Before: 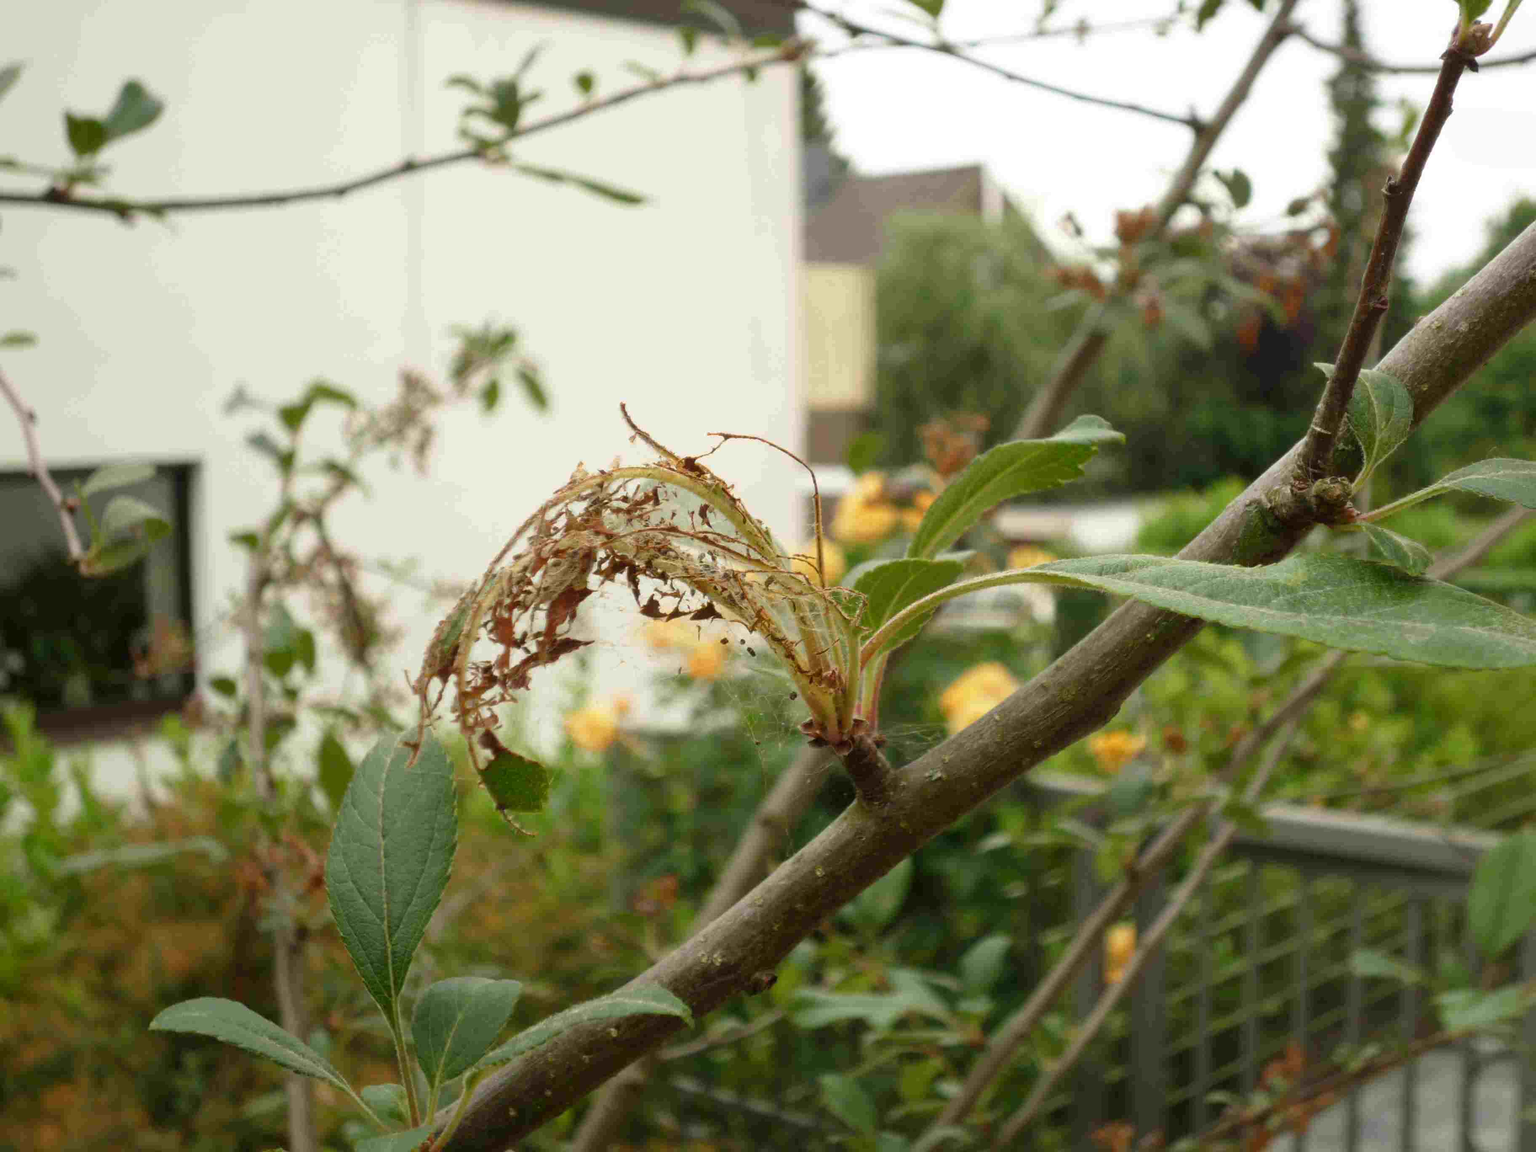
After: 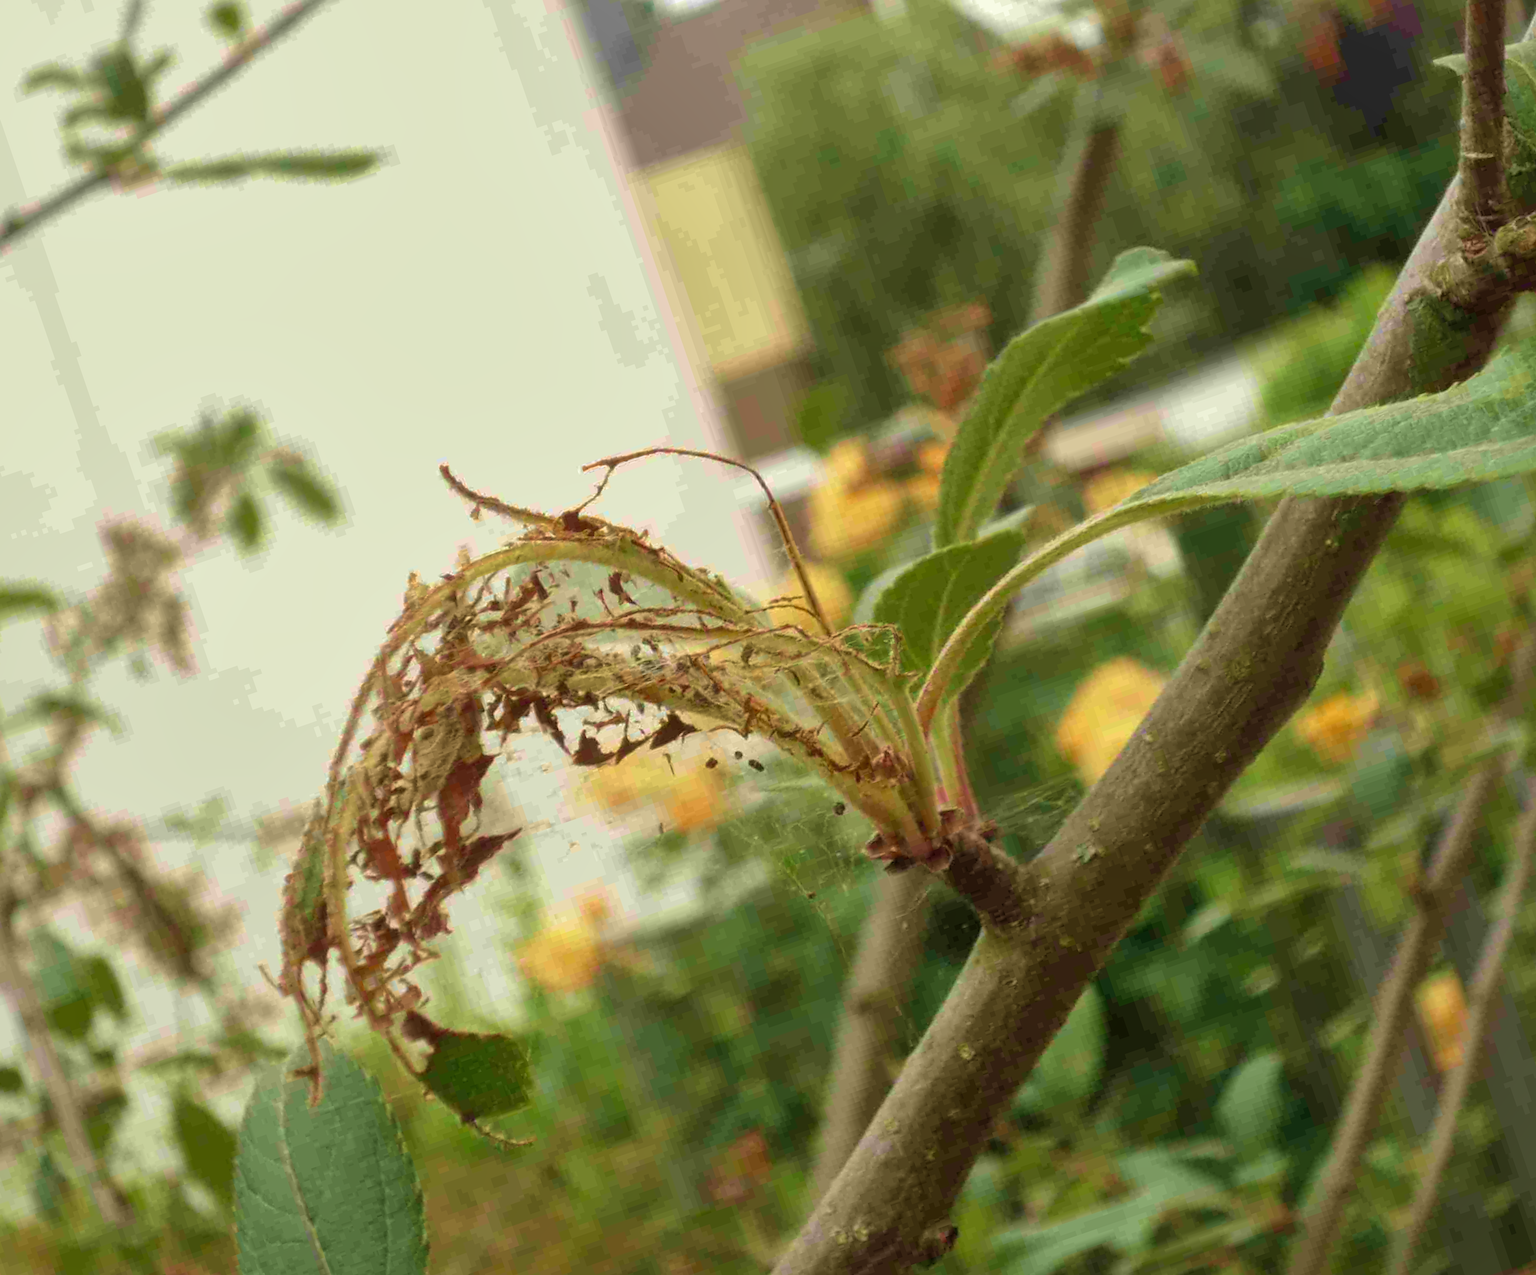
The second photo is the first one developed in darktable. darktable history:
velvia: strength 44.75%
shadows and highlights: on, module defaults
crop and rotate: angle 18.96°, left 6.904%, right 3.83%, bottom 1.121%
